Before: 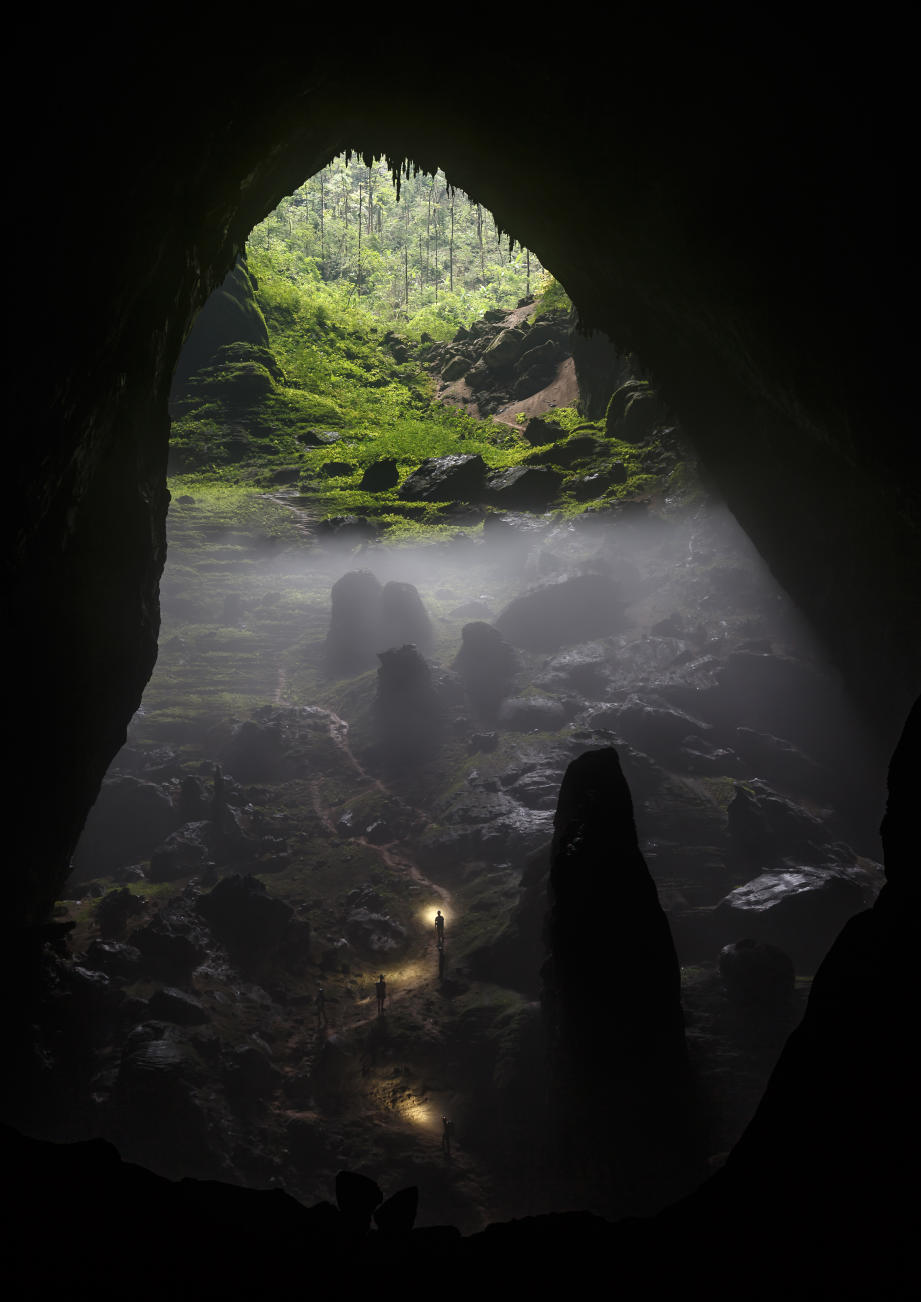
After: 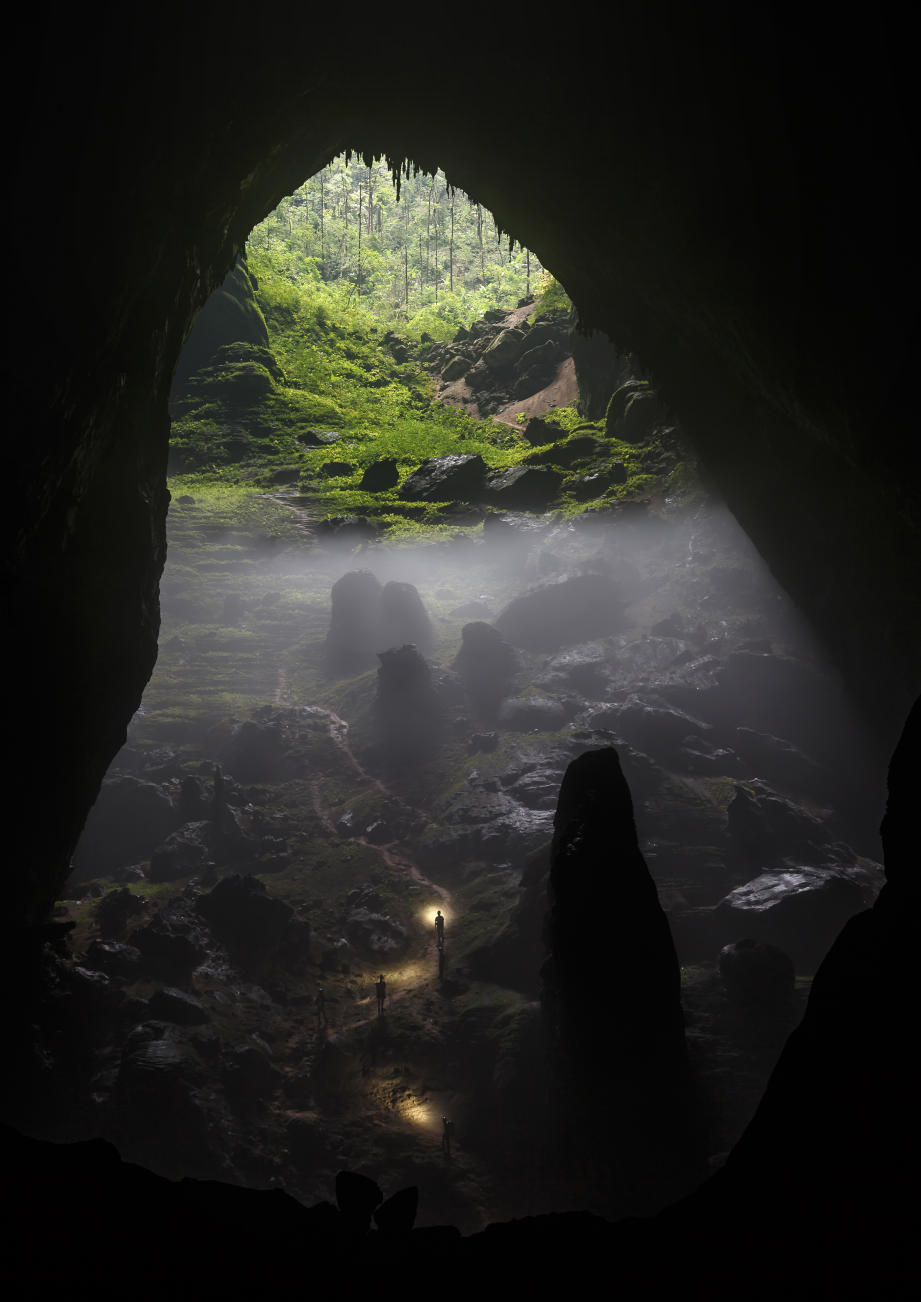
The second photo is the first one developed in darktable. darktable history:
bloom: size 38%, threshold 95%, strength 30%
